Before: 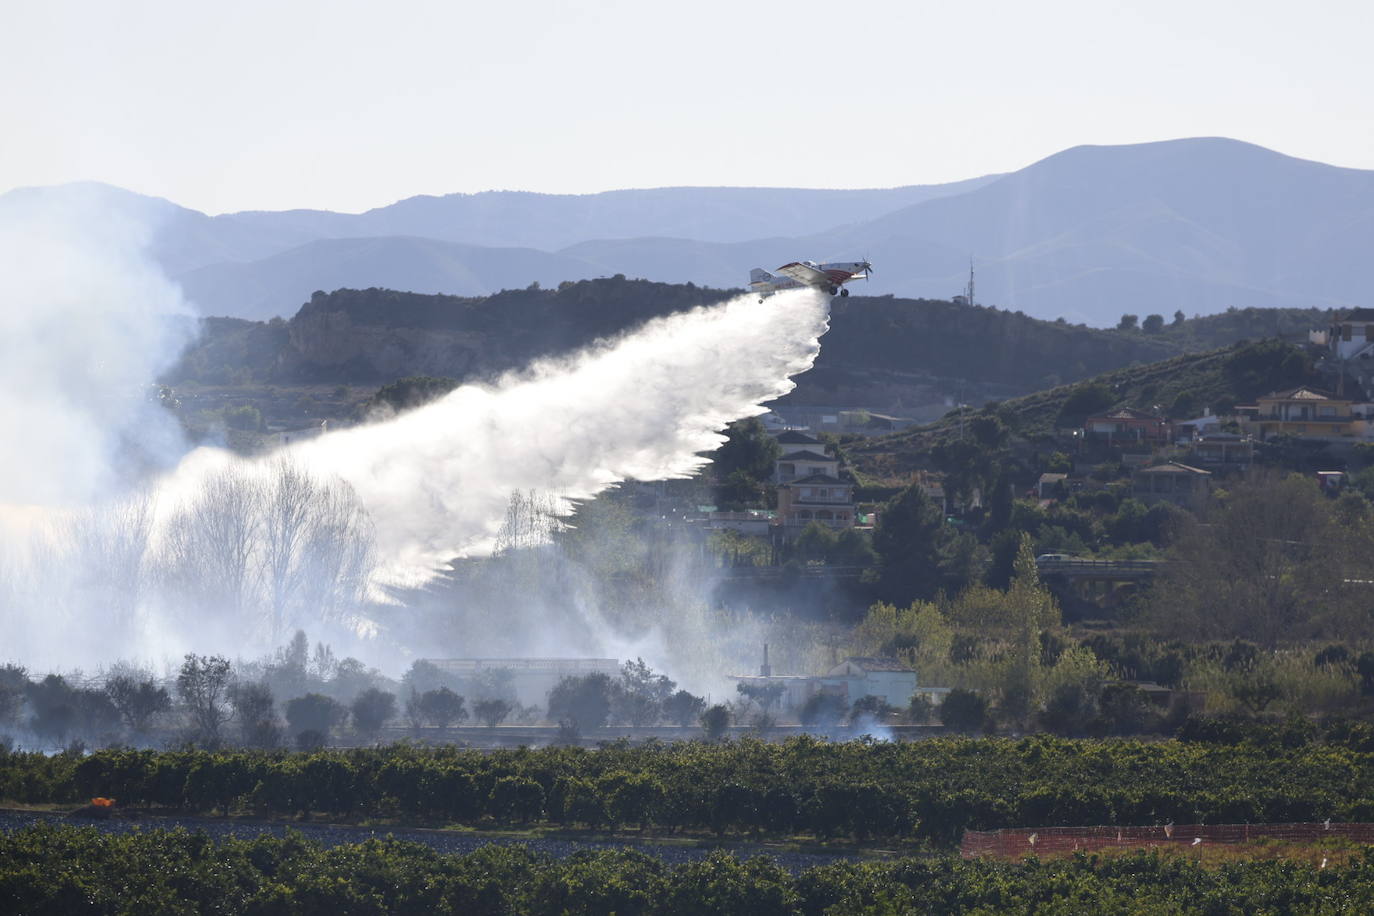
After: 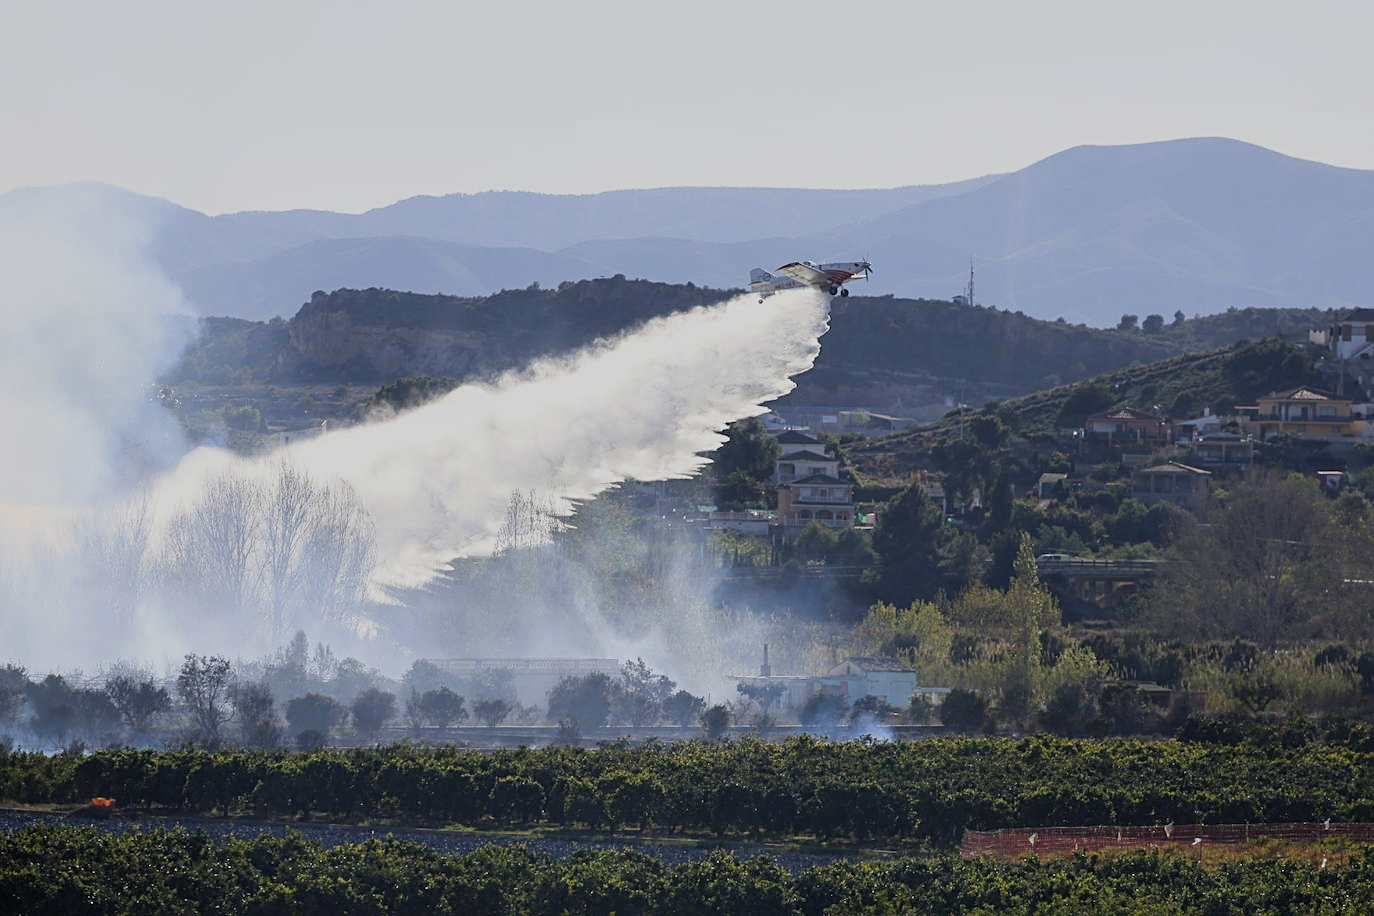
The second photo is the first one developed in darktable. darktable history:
filmic rgb: black relative exposure -7.26 EV, white relative exposure 5.05 EV, hardness 3.21
sharpen: on, module defaults
color zones: curves: ch1 [(0.25, 0.61) (0.75, 0.248)]
local contrast: highlights 100%, shadows 99%, detail 120%, midtone range 0.2
